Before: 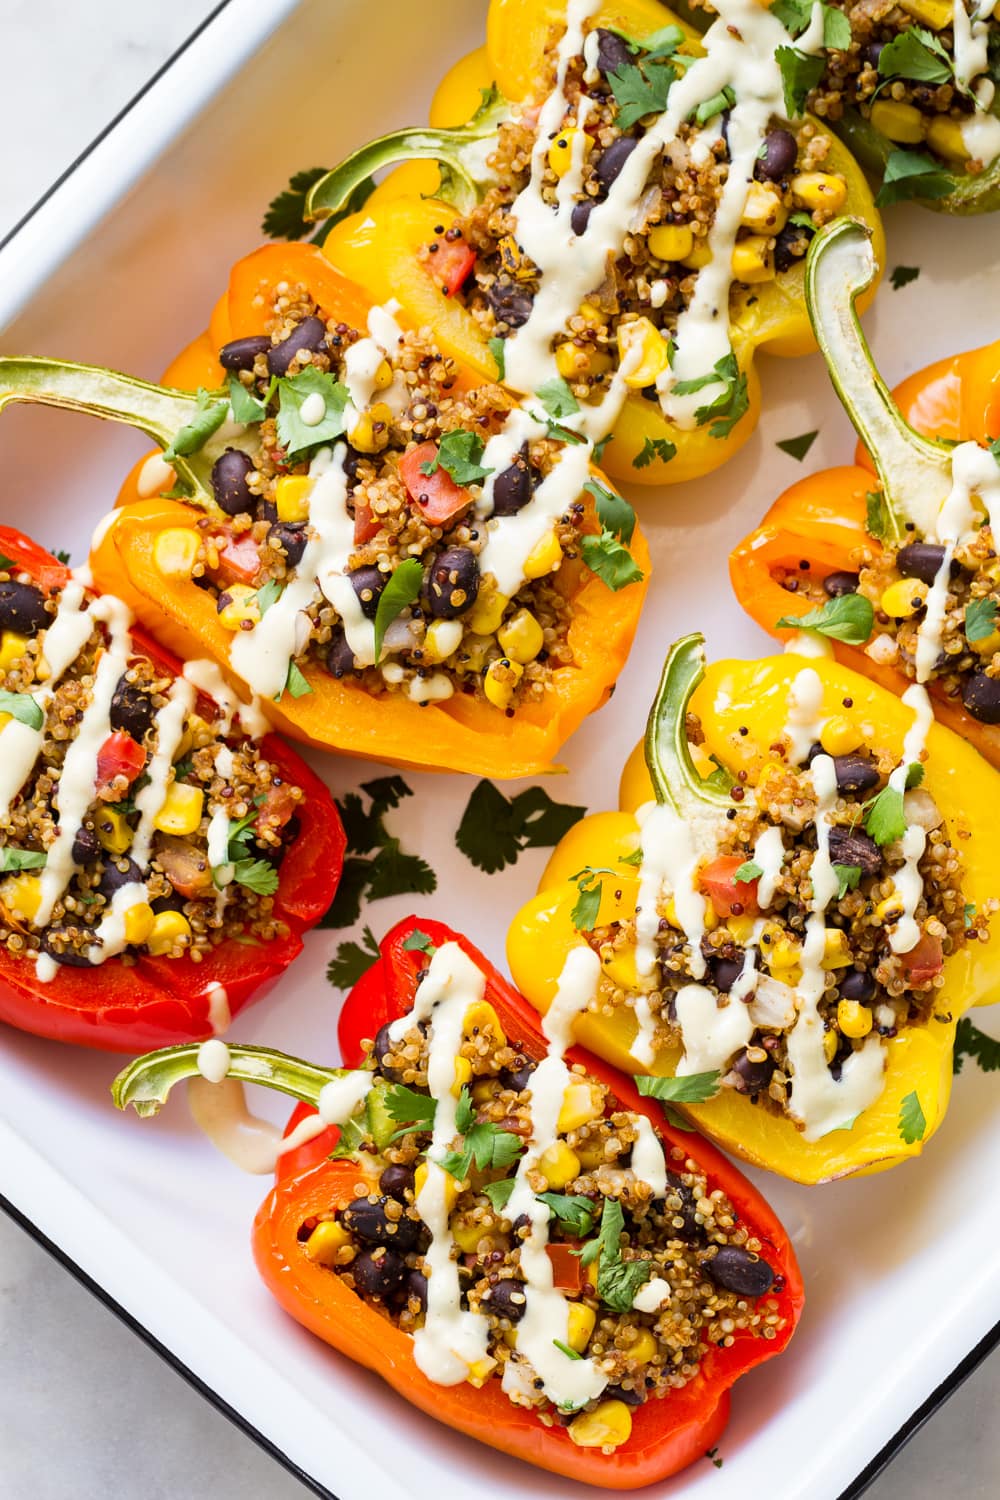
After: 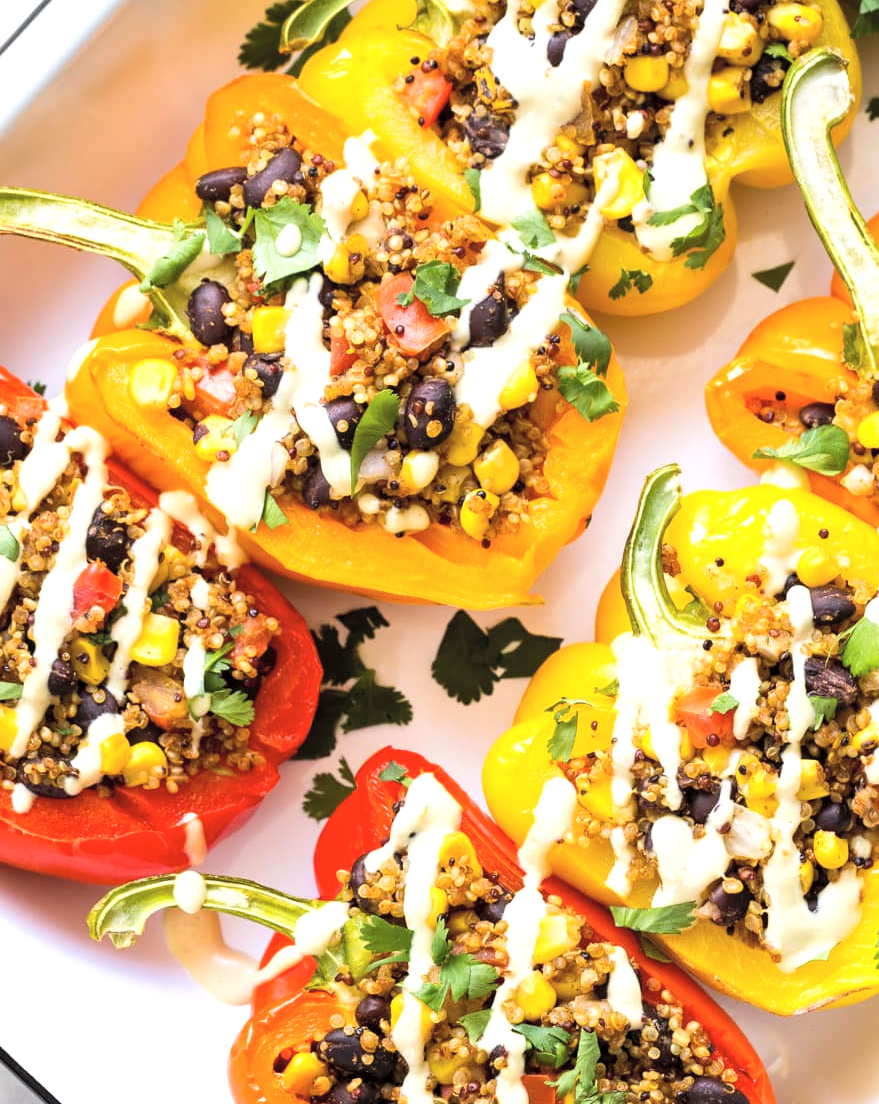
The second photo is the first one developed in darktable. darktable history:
contrast brightness saturation: brightness 0.15
local contrast: highlights 100%, shadows 100%, detail 120%, midtone range 0.2
tone equalizer: -8 EV -0.417 EV, -7 EV -0.389 EV, -6 EV -0.333 EV, -5 EV -0.222 EV, -3 EV 0.222 EV, -2 EV 0.333 EV, -1 EV 0.389 EV, +0 EV 0.417 EV, edges refinement/feathering 500, mask exposure compensation -1.57 EV, preserve details no
crop and rotate: left 2.425%, top 11.305%, right 9.6%, bottom 15.08%
